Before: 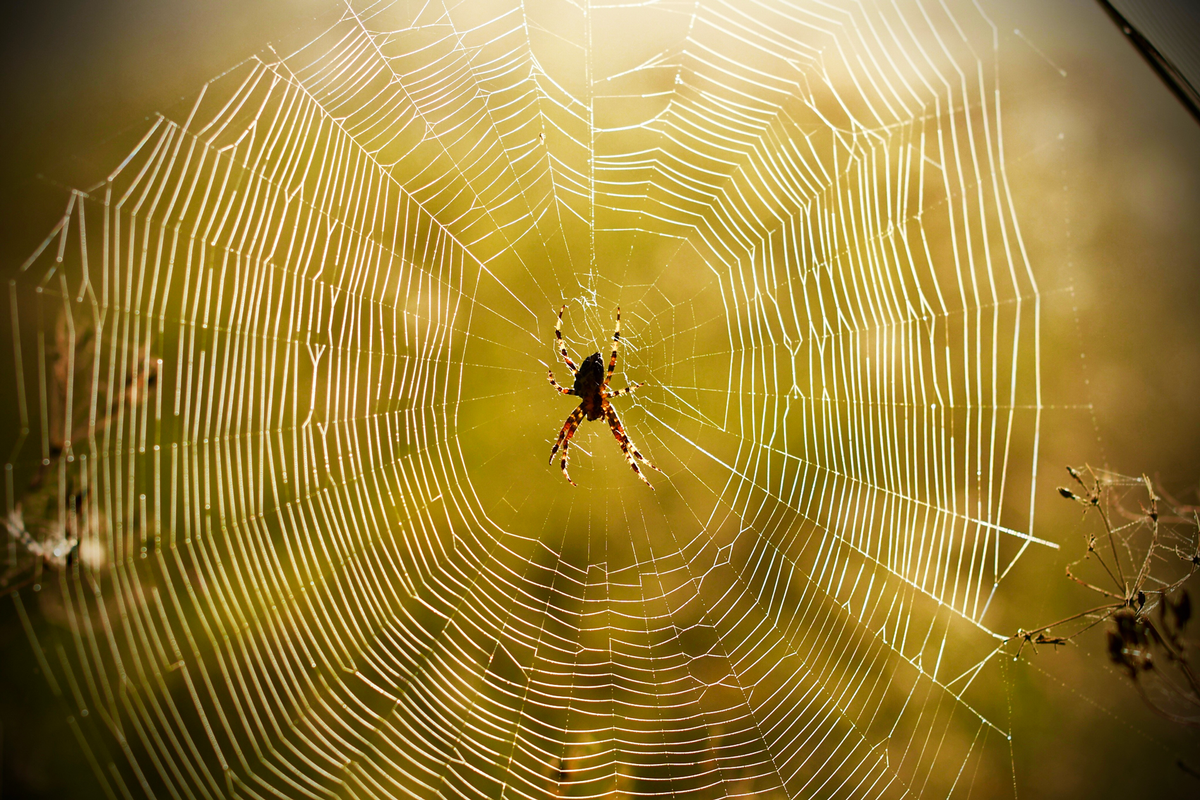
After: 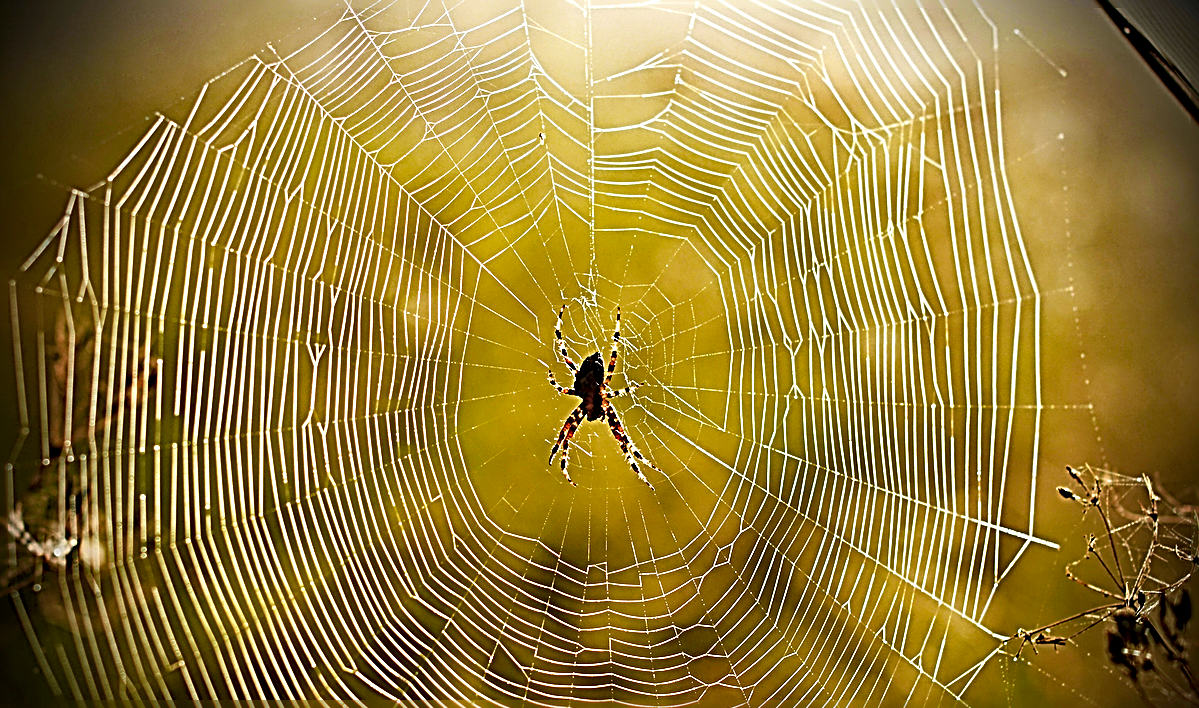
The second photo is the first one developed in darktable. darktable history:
sharpen: radius 3.162, amount 1.735
local contrast: highlights 104%, shadows 101%, detail 119%, midtone range 0.2
haze removal: strength 0.398, distance 0.222, compatibility mode true, adaptive false
crop and rotate: top 0%, bottom 11.489%
